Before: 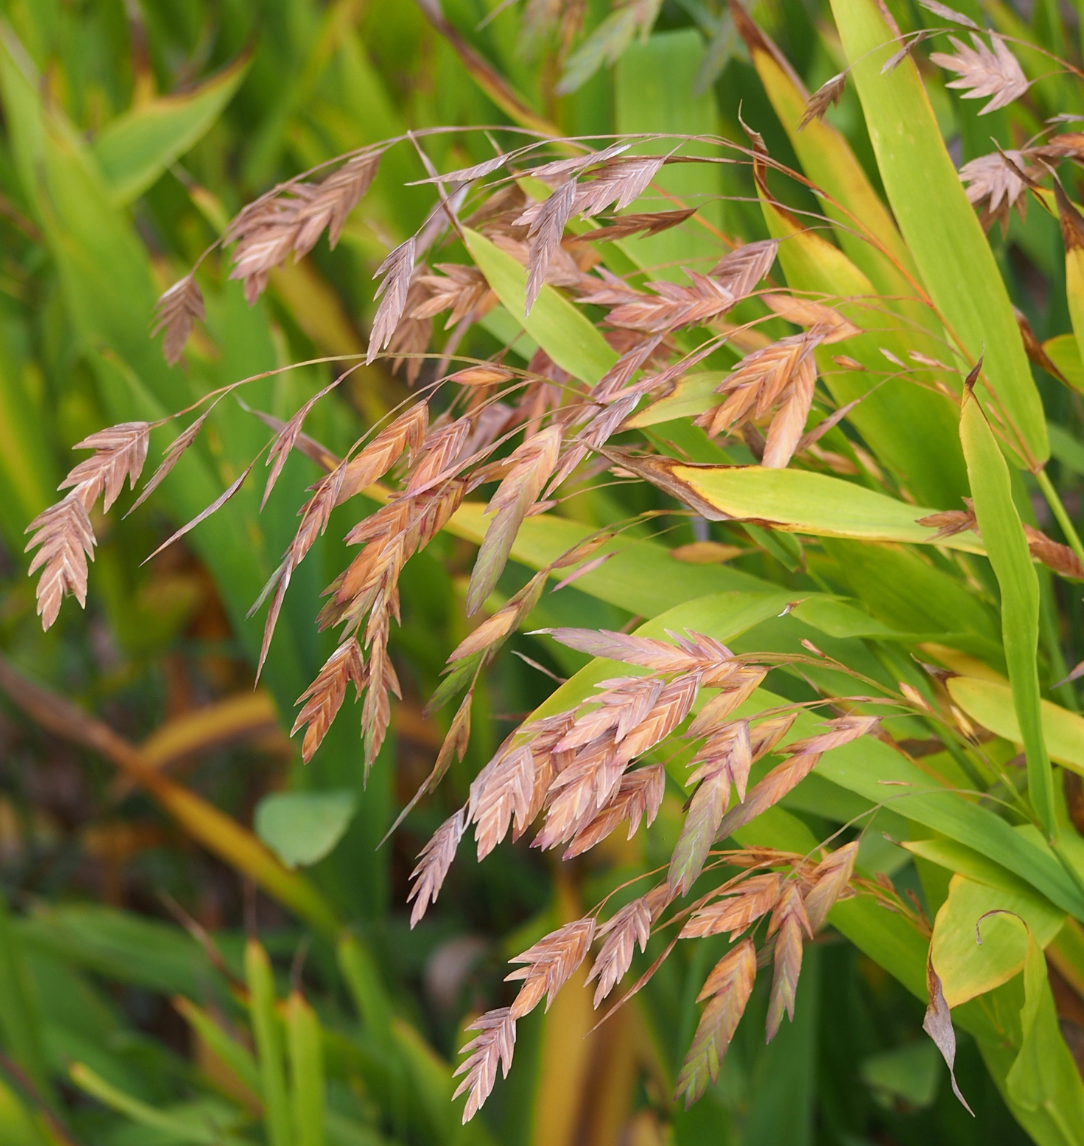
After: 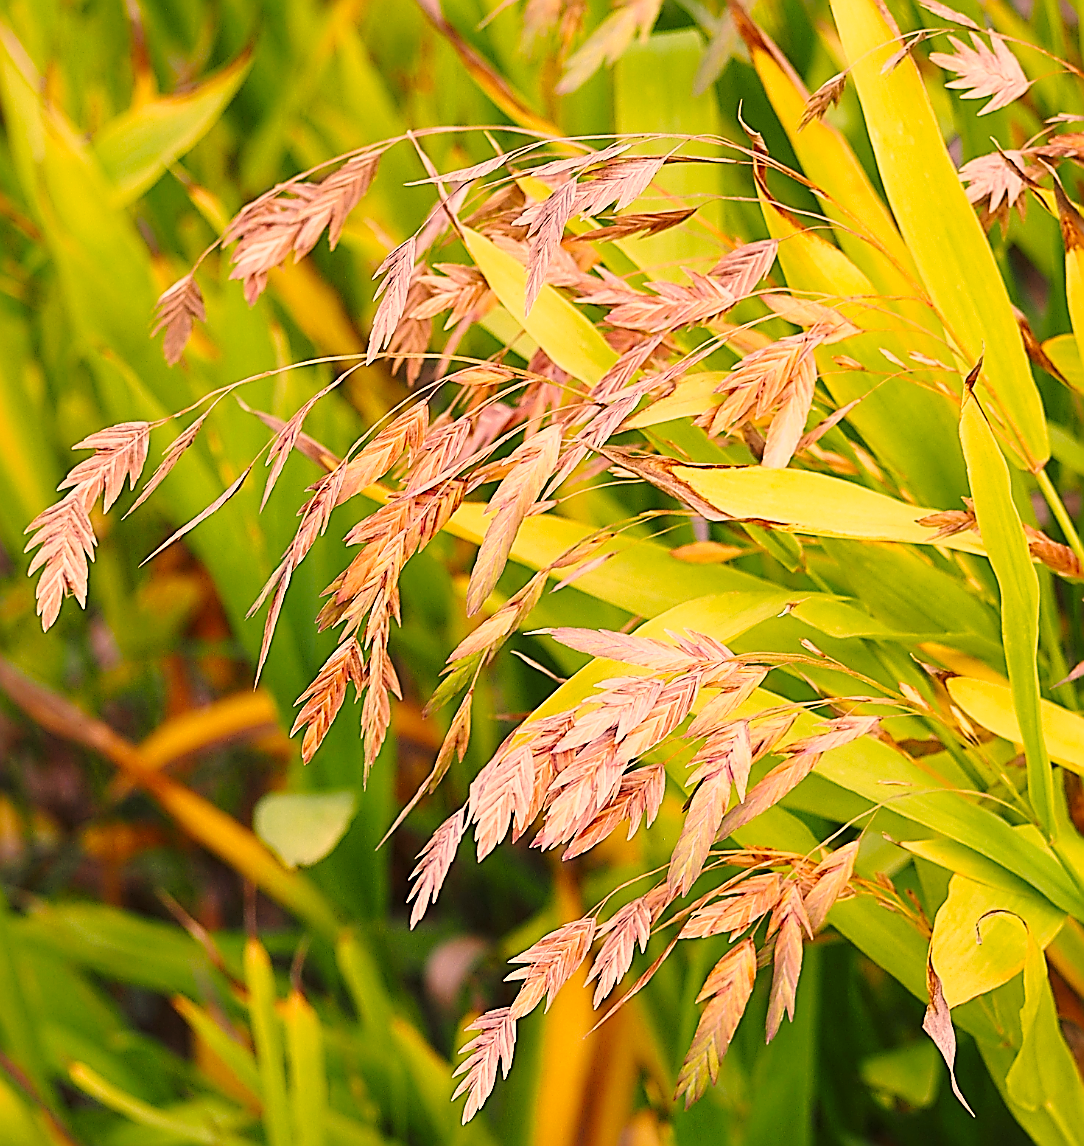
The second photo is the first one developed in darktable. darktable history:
color correction: highlights a* 21.97, highlights b* 22.21
base curve: curves: ch0 [(0, 0) (0.028, 0.03) (0.121, 0.232) (0.46, 0.748) (0.859, 0.968) (1, 1)], preserve colors none
sharpen: amount 1.989
